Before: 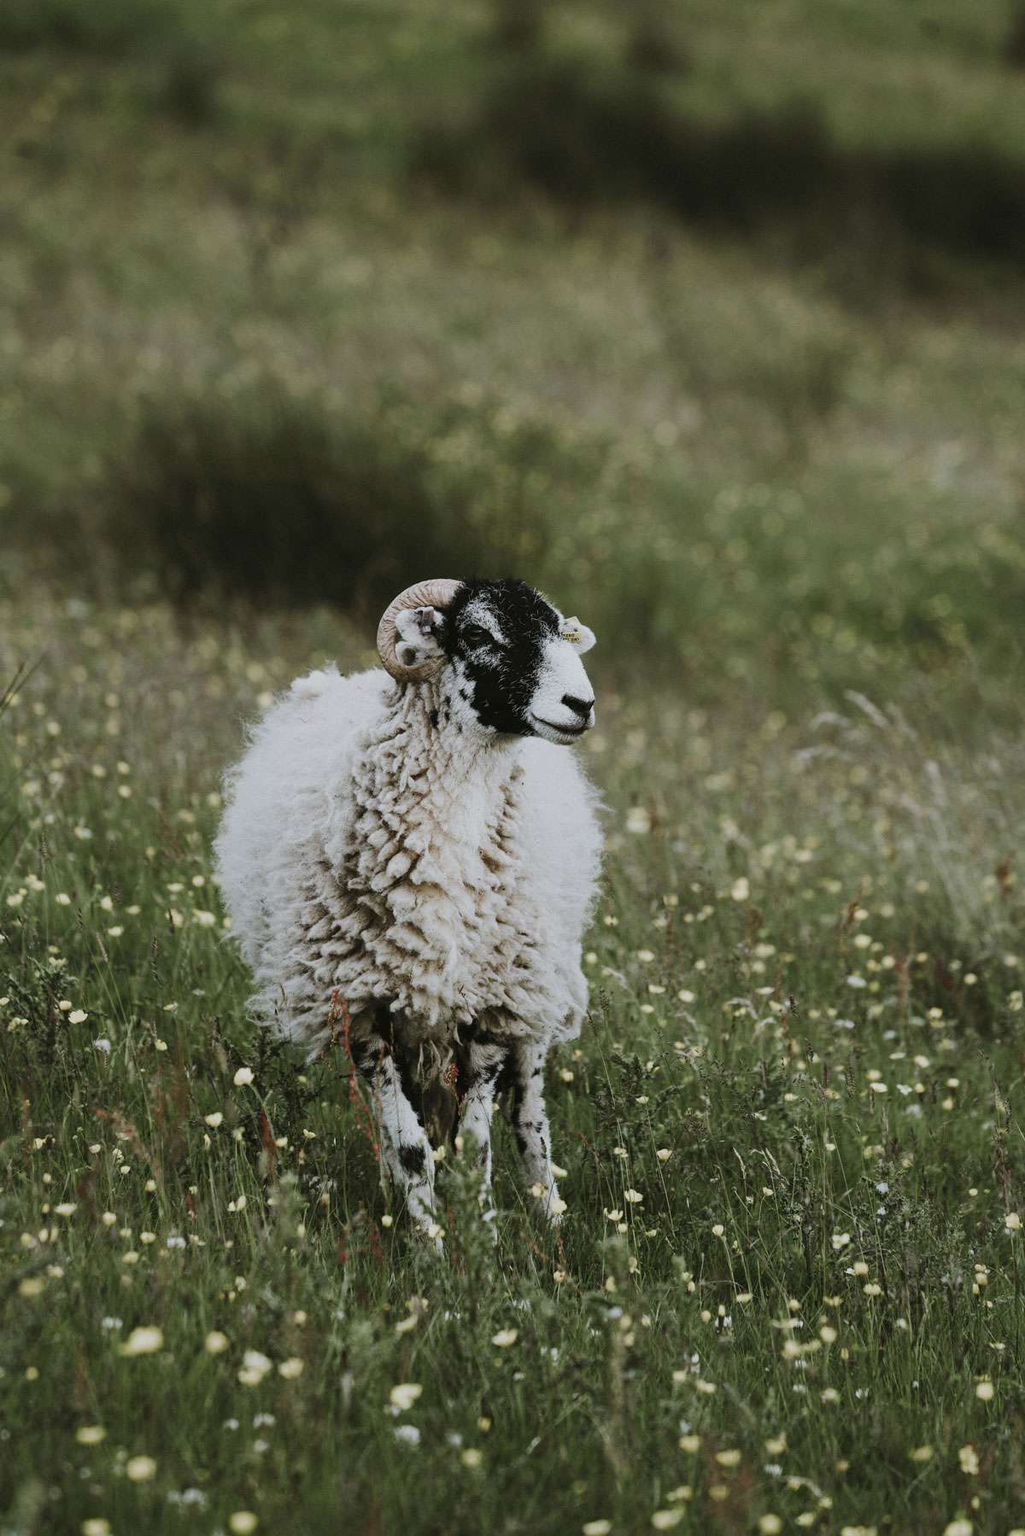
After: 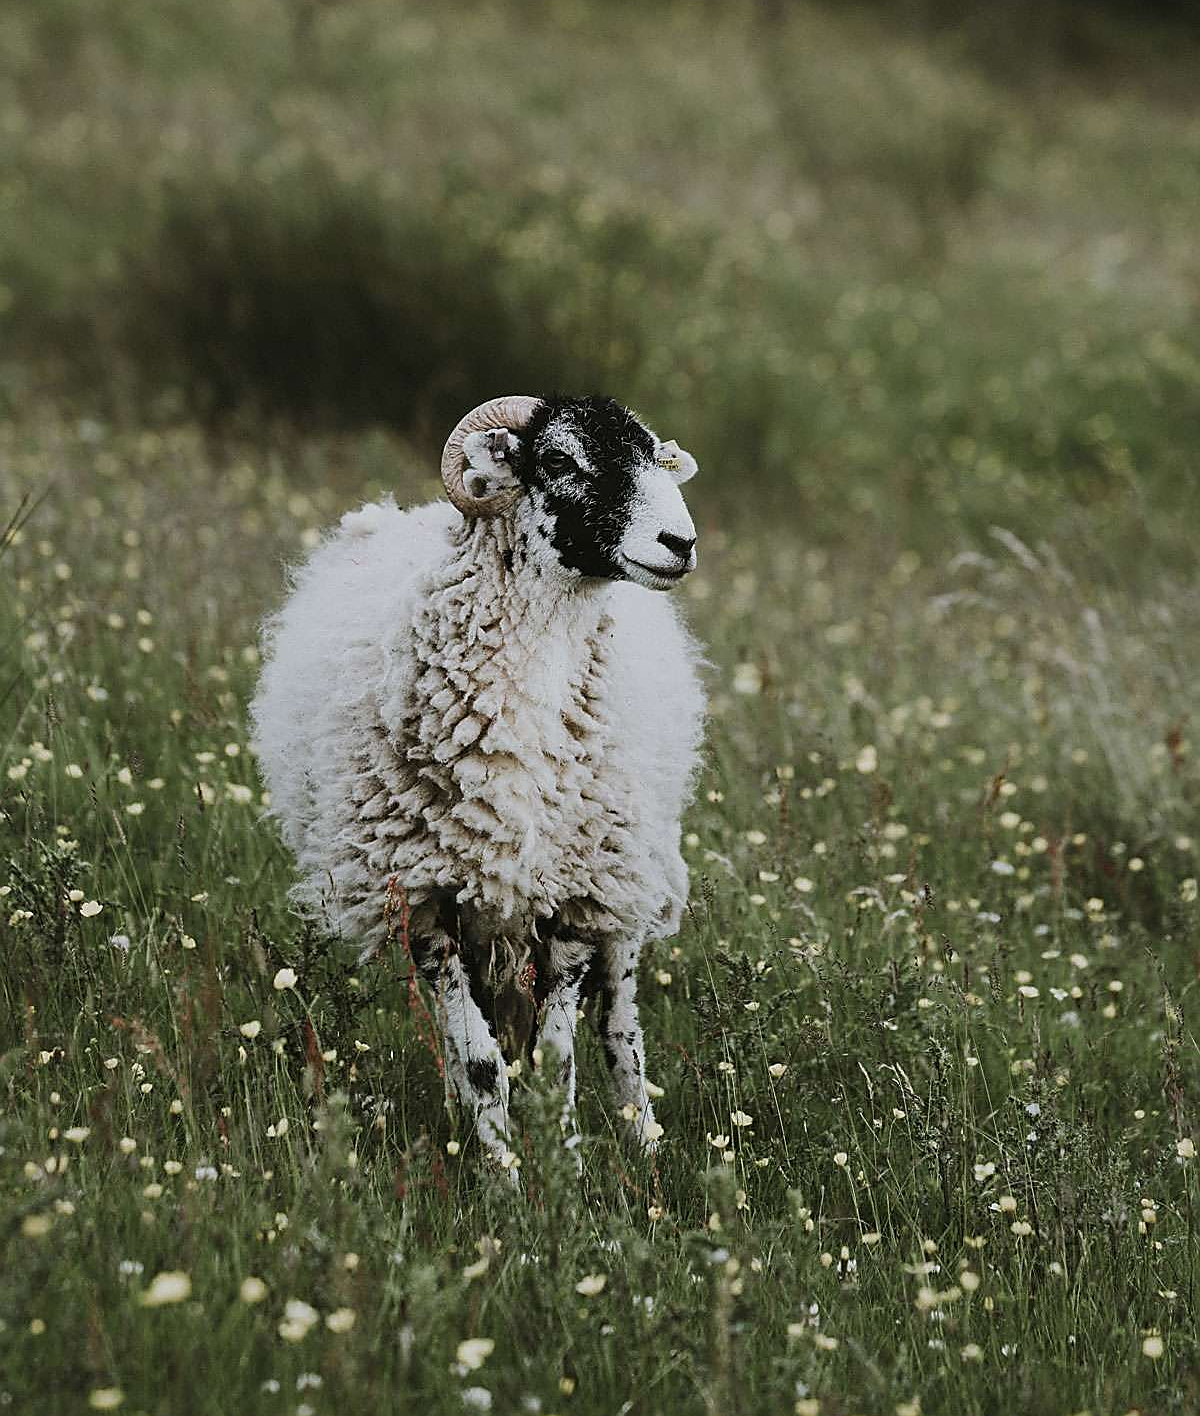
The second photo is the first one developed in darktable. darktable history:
sharpen: radius 1.4, amount 1.25, threshold 0.7
crop and rotate: top 15.774%, bottom 5.506%
